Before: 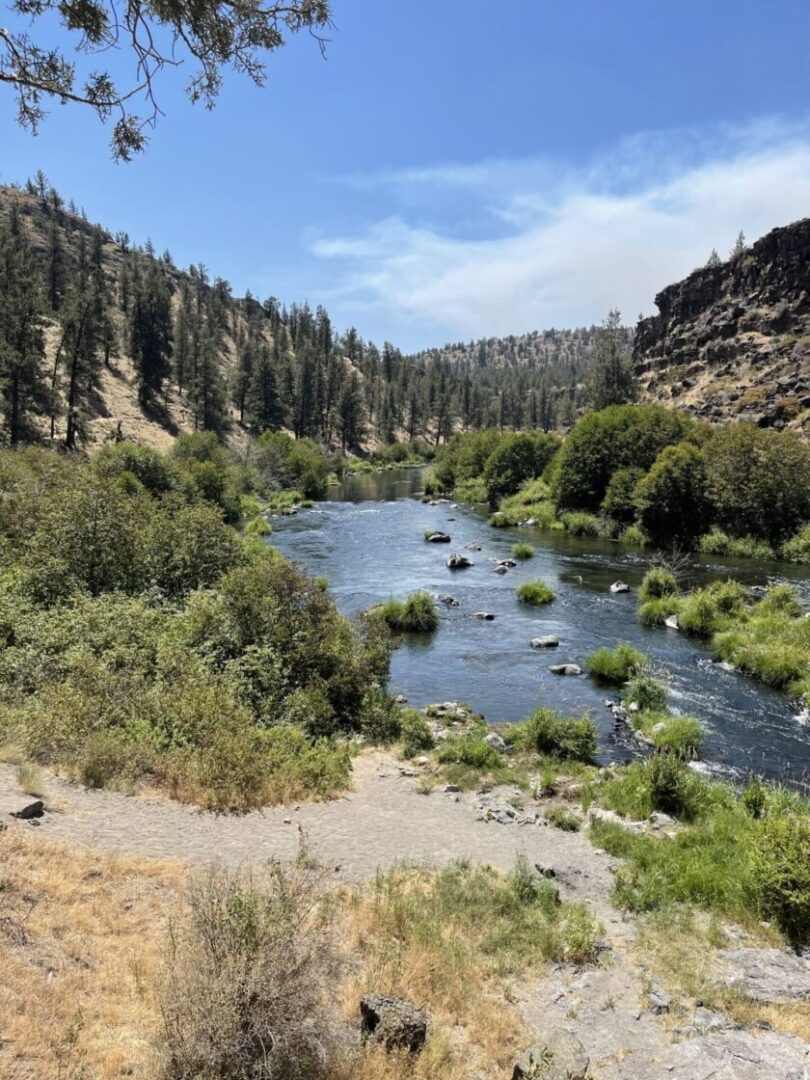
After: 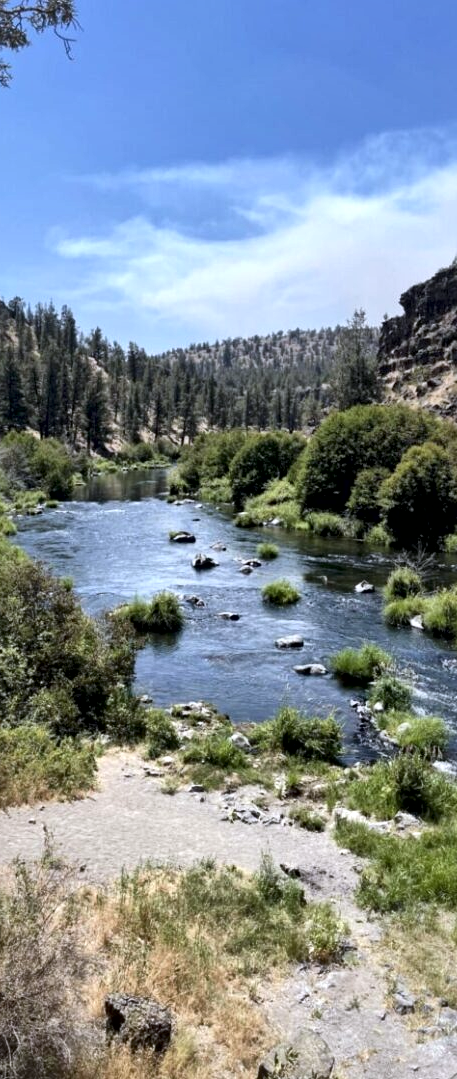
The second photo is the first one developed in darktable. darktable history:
crop: left 31.577%, top 0.001%, right 11.895%
color calibration: illuminant as shot in camera, x 0.358, y 0.373, temperature 4628.91 K, saturation algorithm version 1 (2020)
local contrast: mode bilateral grid, contrast 71, coarseness 75, detail 181%, midtone range 0.2
